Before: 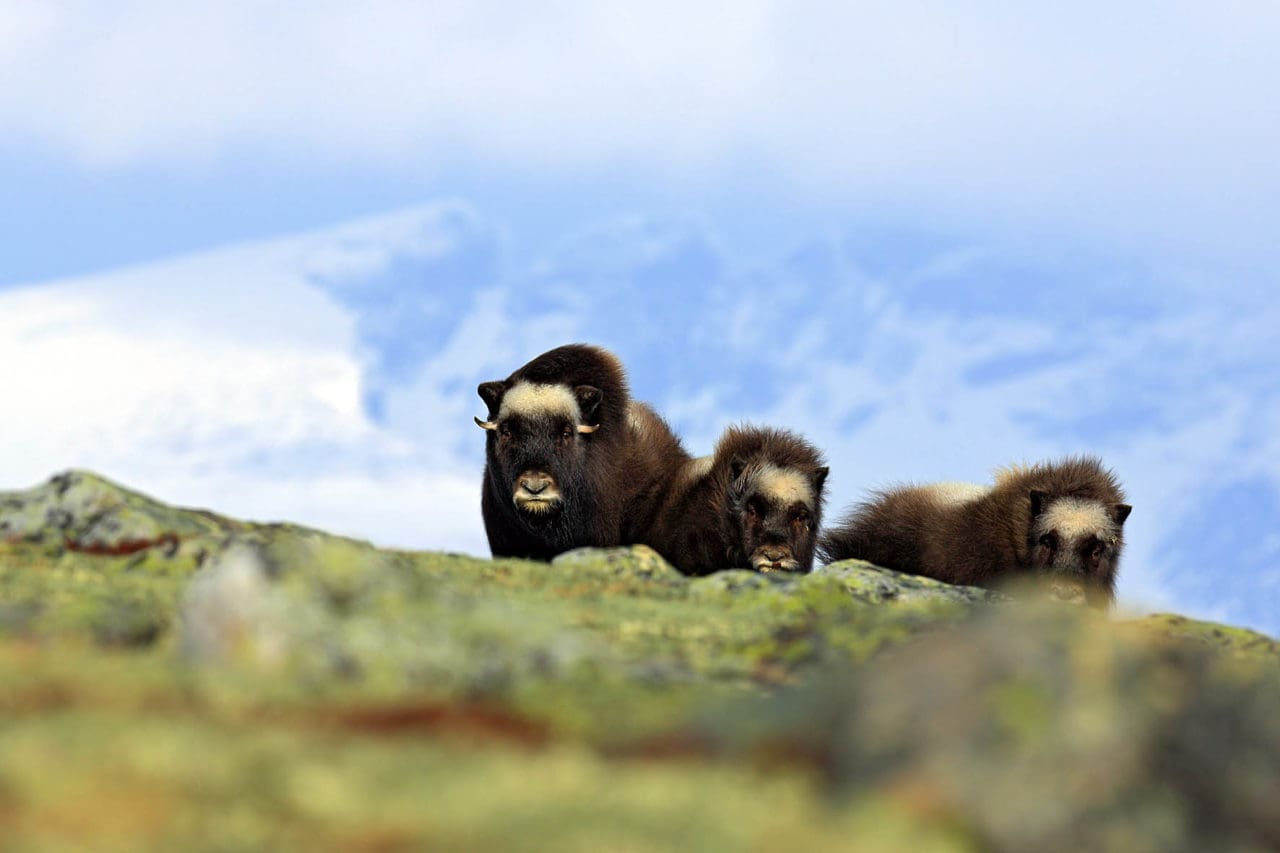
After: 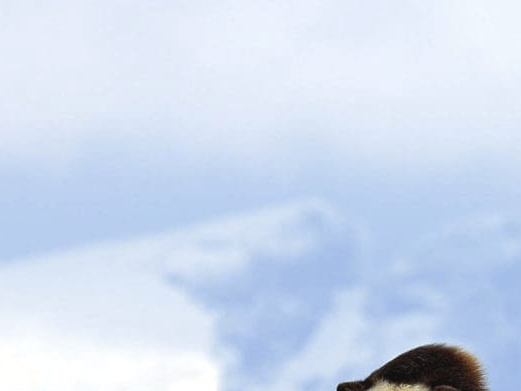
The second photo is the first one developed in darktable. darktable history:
crop and rotate: left 11.086%, top 0.061%, right 48.202%, bottom 54.057%
exposure: black level correction -0.004, exposure 0.051 EV, compensate highlight preservation false
color zones: curves: ch0 [(0, 0.48) (0.209, 0.398) (0.305, 0.332) (0.429, 0.493) (0.571, 0.5) (0.714, 0.5) (0.857, 0.5) (1, 0.48)]; ch1 [(0, 0.633) (0.143, 0.586) (0.286, 0.489) (0.429, 0.448) (0.571, 0.31) (0.714, 0.335) (0.857, 0.492) (1, 0.633)]; ch2 [(0, 0.448) (0.143, 0.498) (0.286, 0.5) (0.429, 0.5) (0.571, 0.5) (0.714, 0.5) (0.857, 0.5) (1, 0.448)]
